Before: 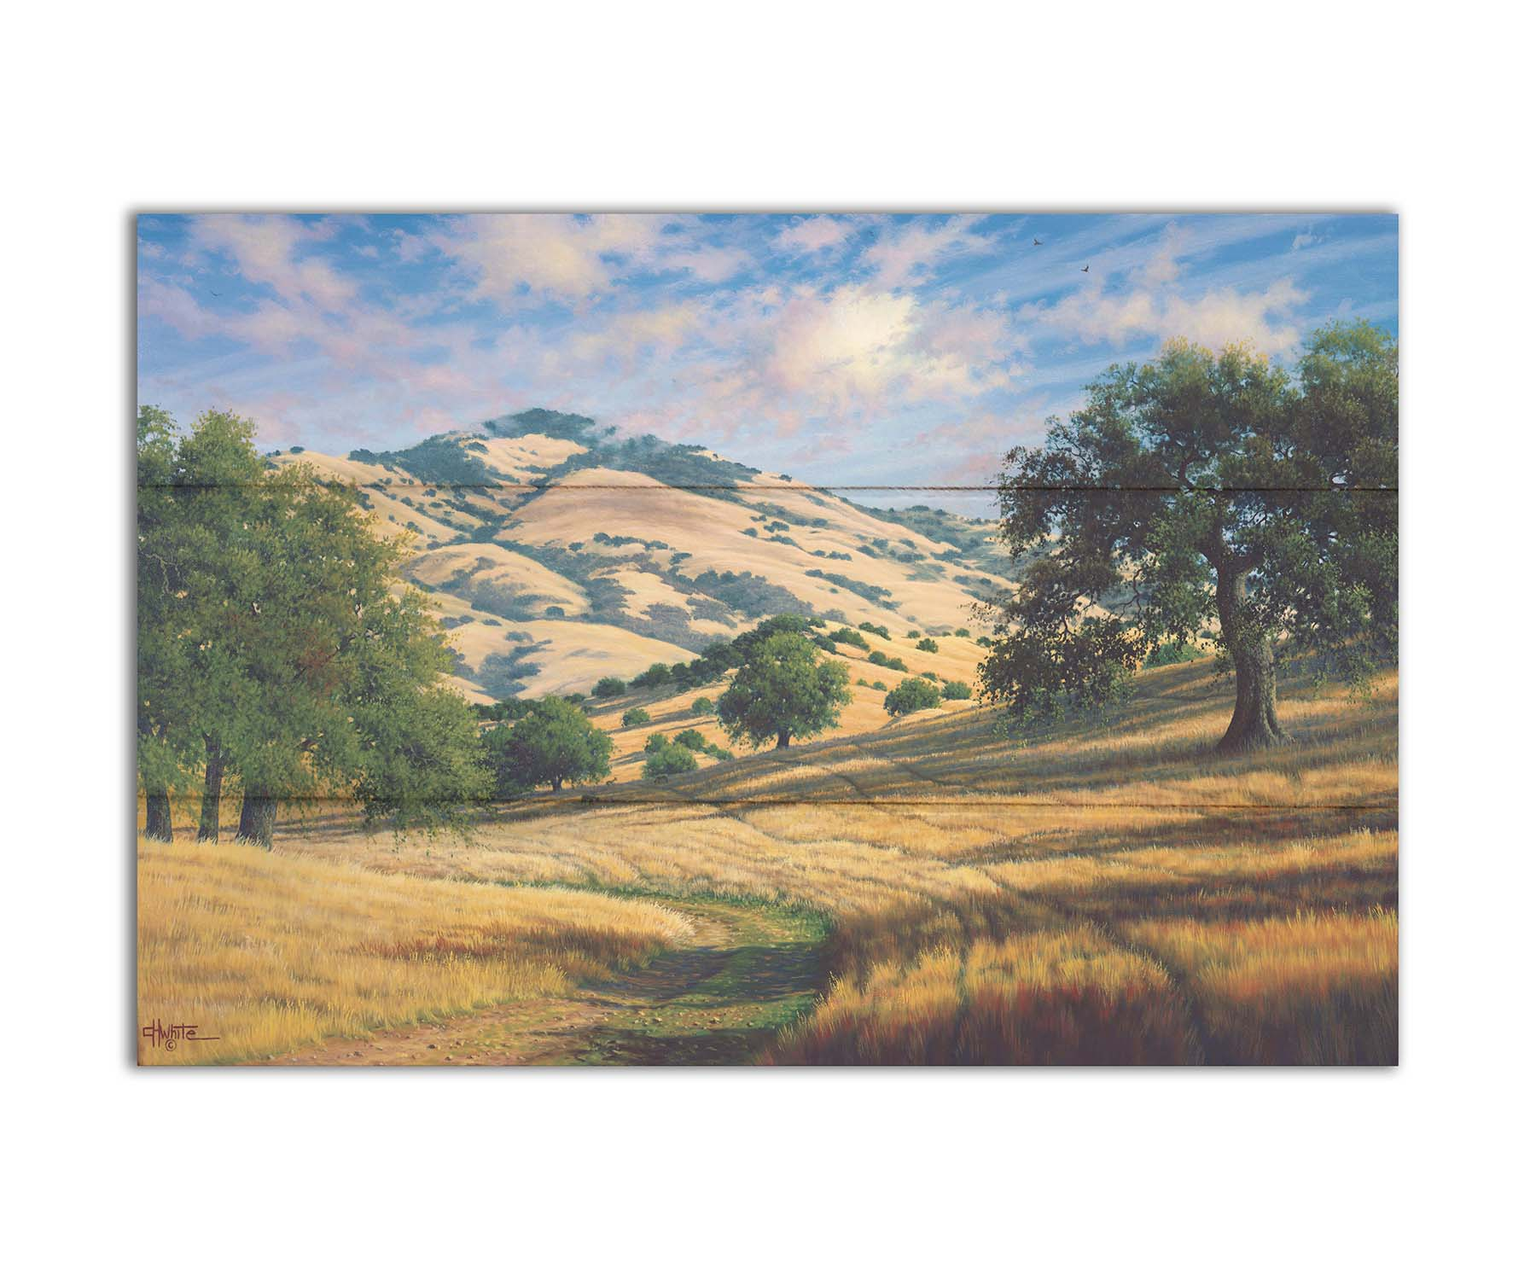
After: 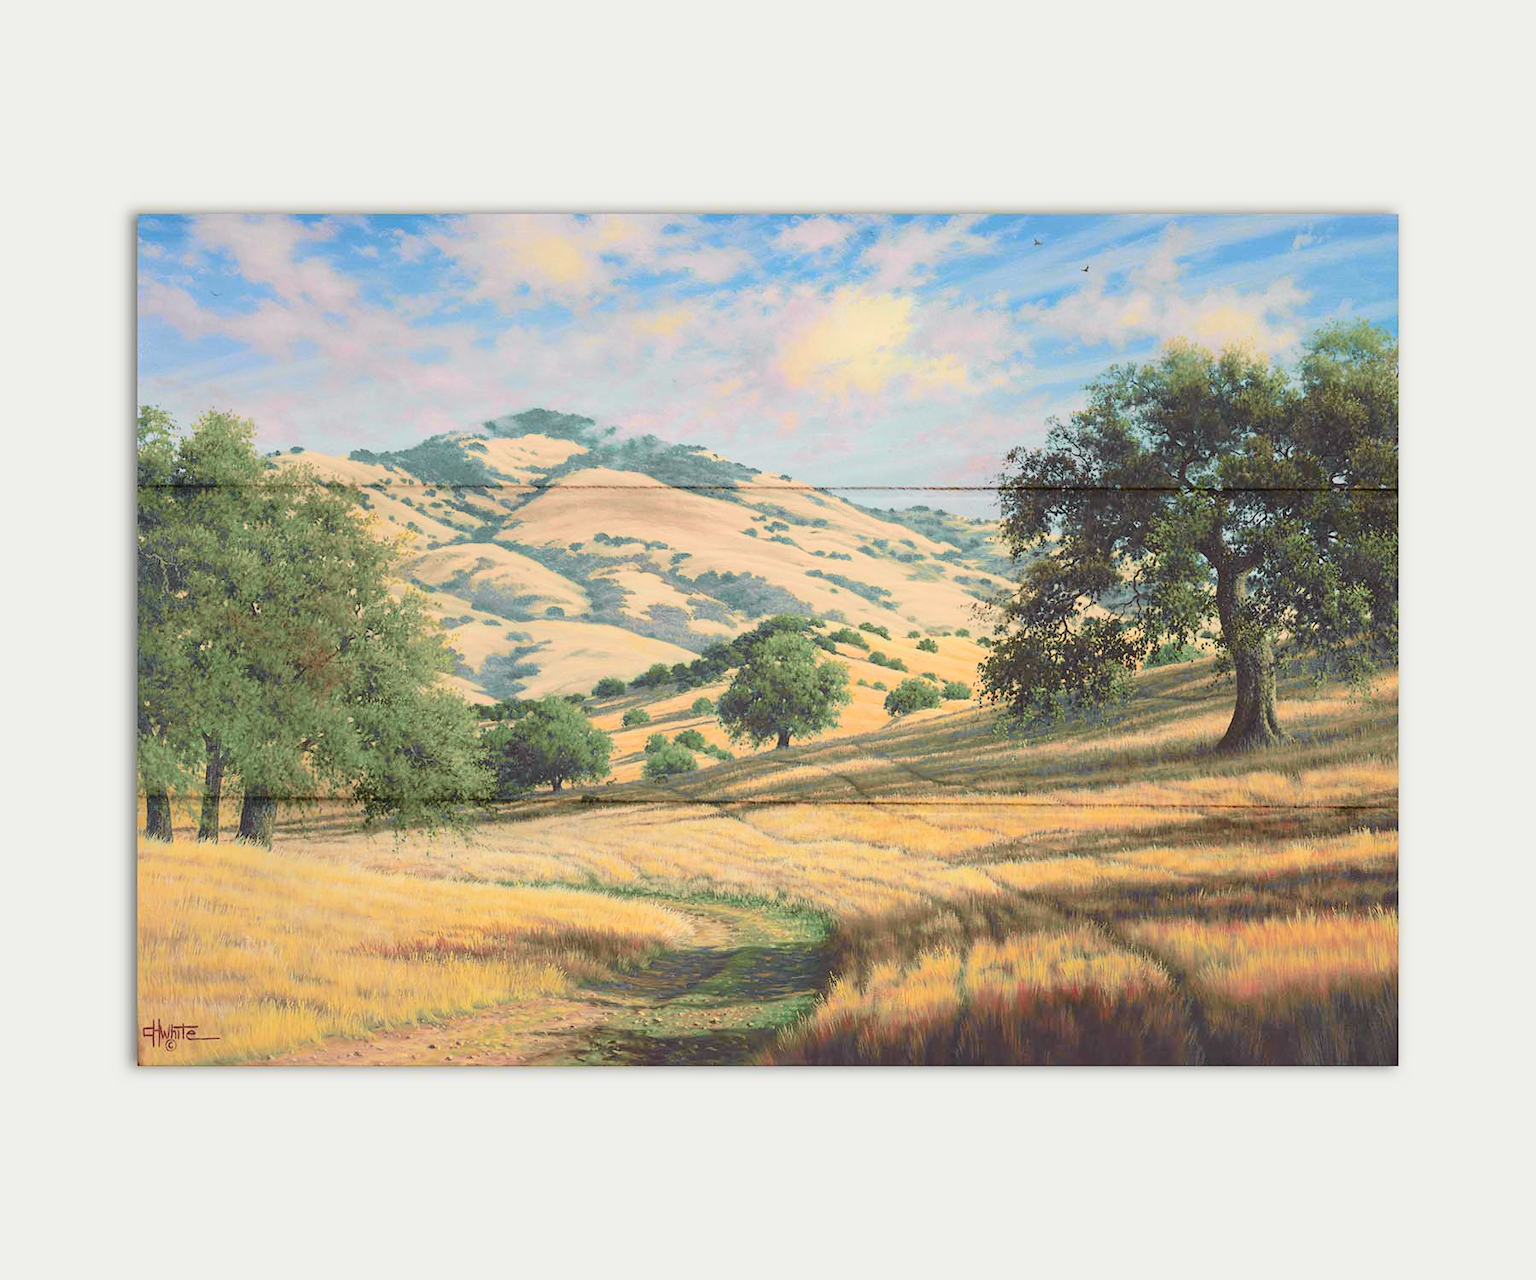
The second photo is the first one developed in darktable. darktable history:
tone curve: curves: ch0 [(0, 0.006) (0.184, 0.117) (0.405, 0.46) (0.456, 0.528) (0.634, 0.728) (0.877, 0.89) (0.984, 0.935)]; ch1 [(0, 0) (0.443, 0.43) (0.492, 0.489) (0.566, 0.579) (0.595, 0.625) (0.608, 0.667) (0.65, 0.729) (1, 1)]; ch2 [(0, 0) (0.33, 0.301) (0.421, 0.443) (0.447, 0.489) (0.492, 0.498) (0.537, 0.583) (0.586, 0.591) (0.663, 0.686) (1, 1)], color space Lab, independent channels, preserve colors none
